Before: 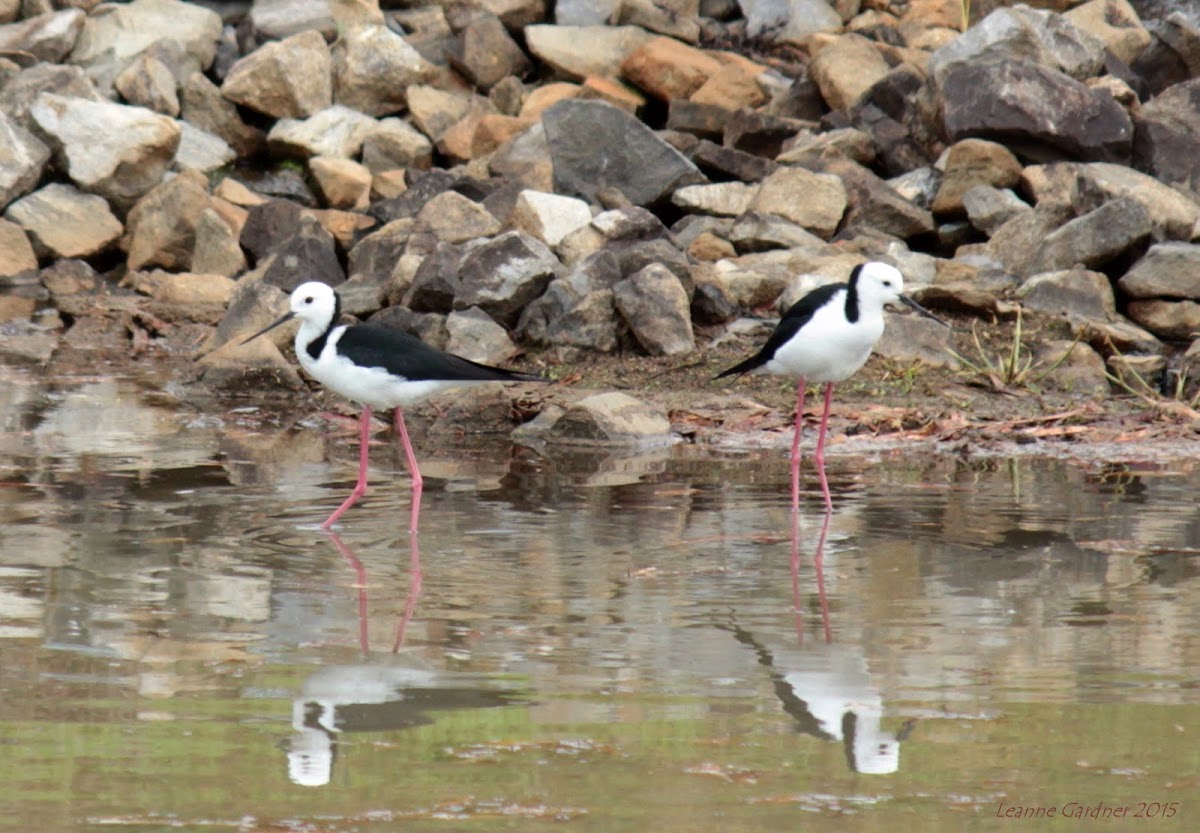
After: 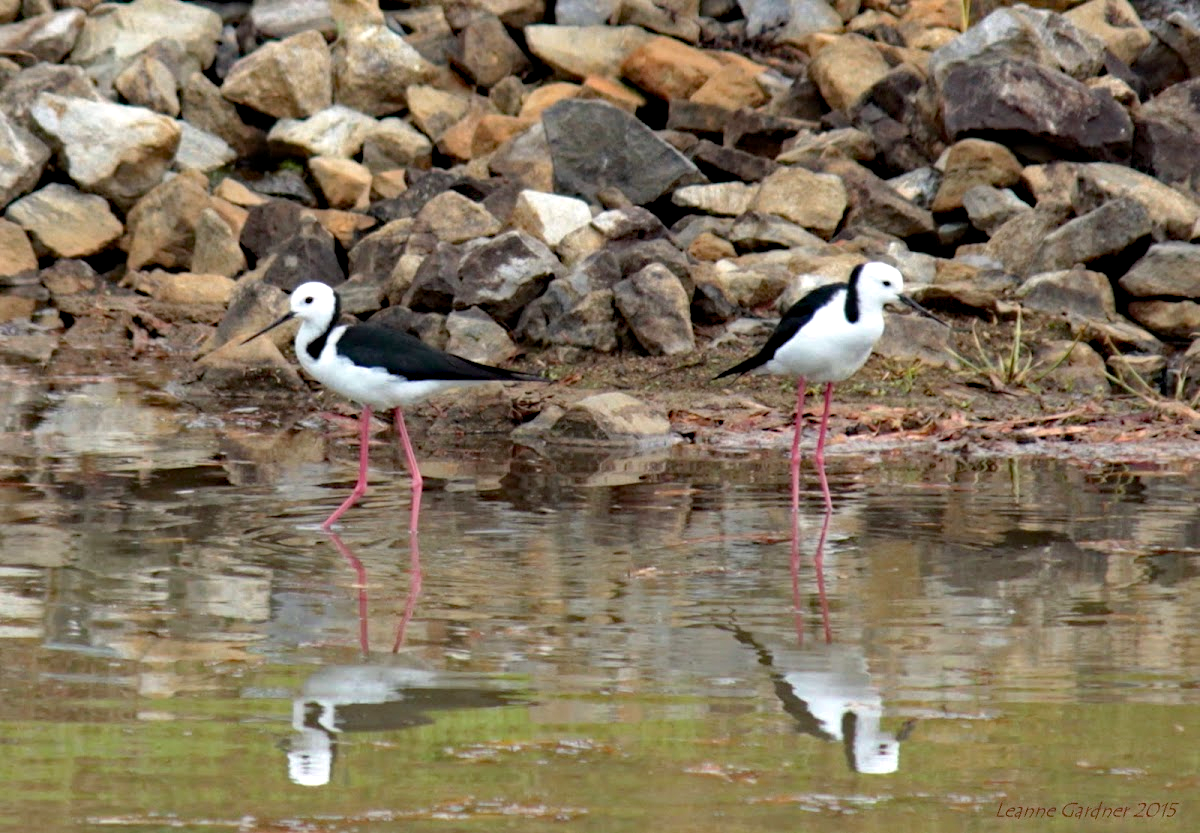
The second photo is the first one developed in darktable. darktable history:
levels: gray 59.36%
haze removal: strength 0.426, compatibility mode true, adaptive false
